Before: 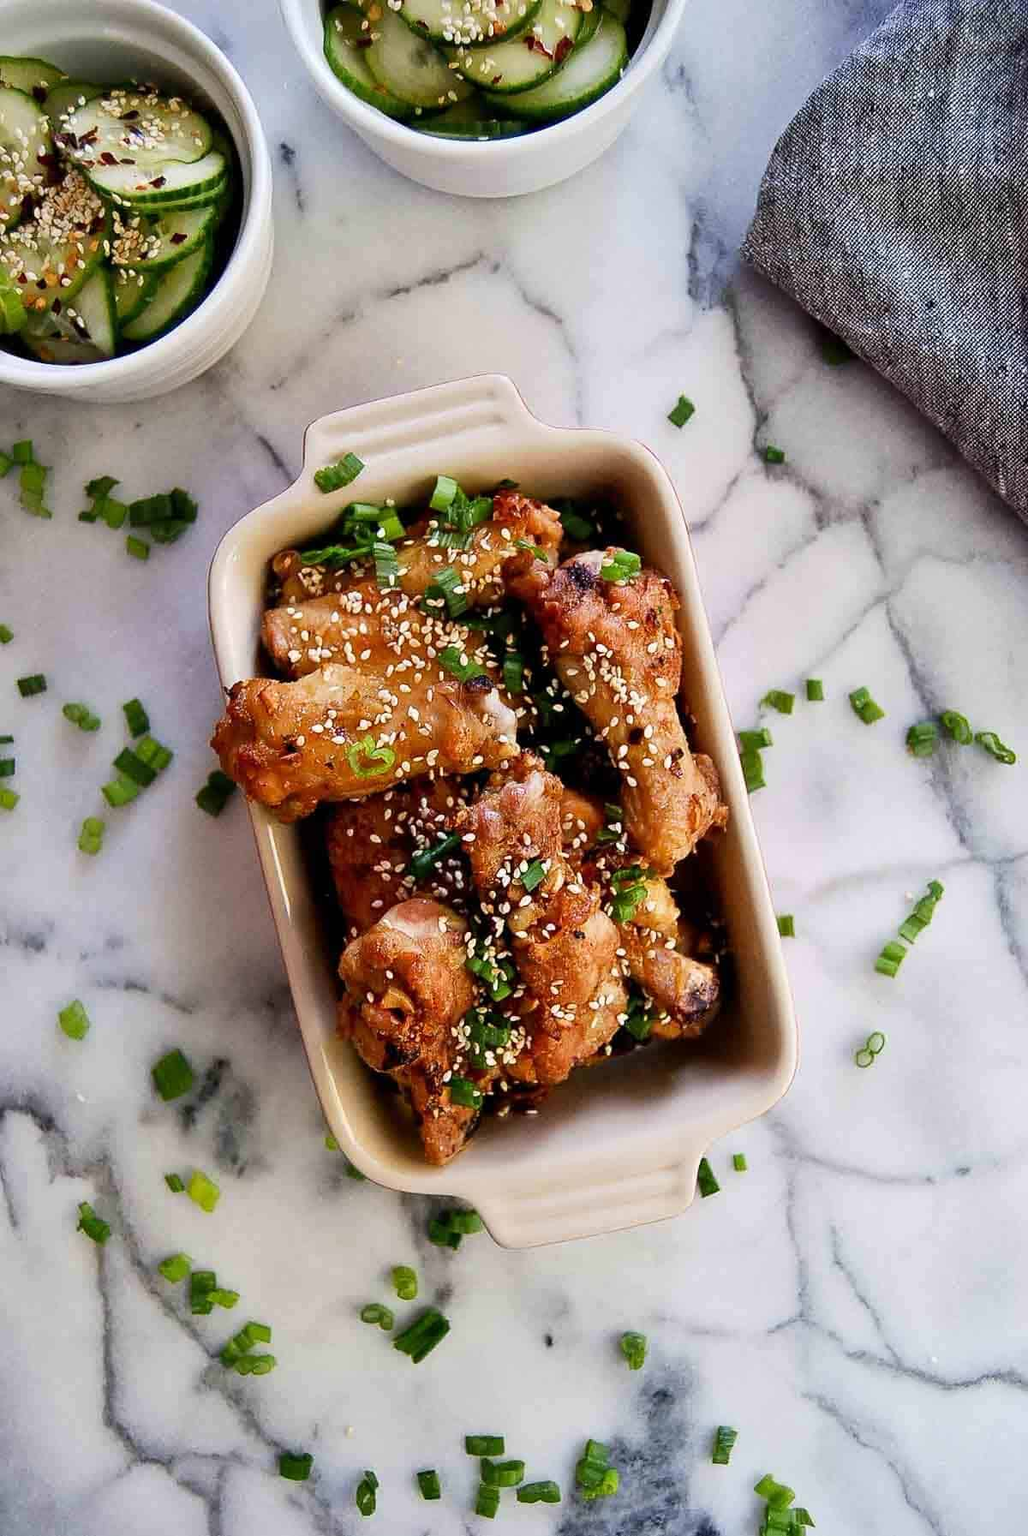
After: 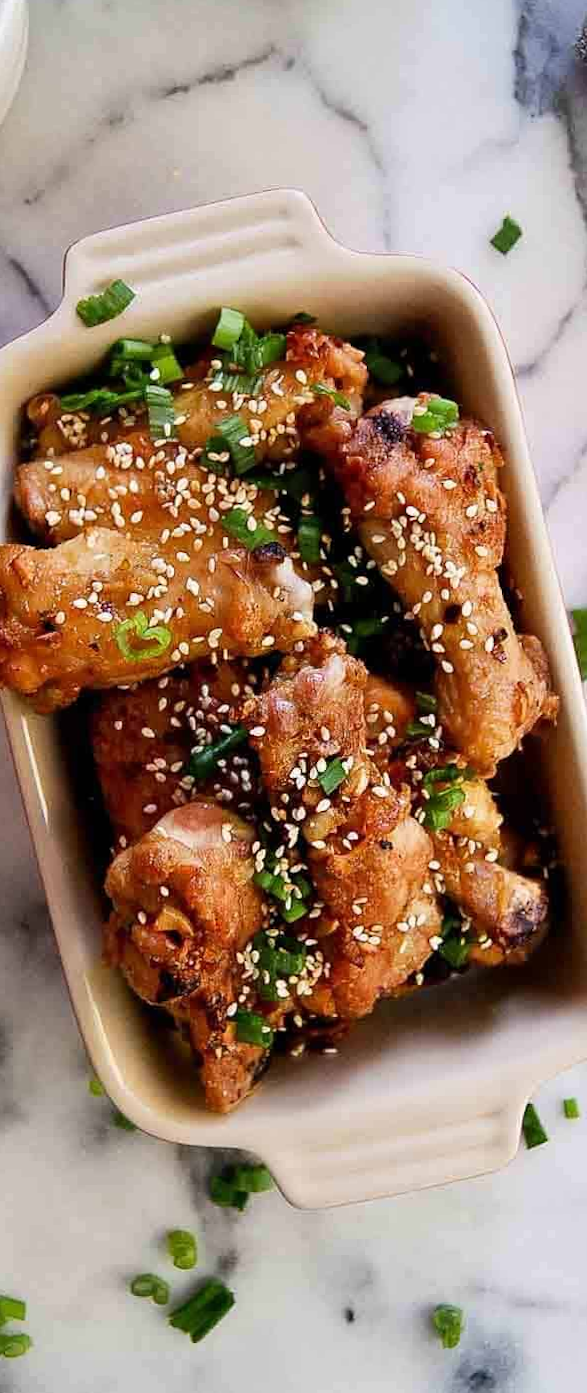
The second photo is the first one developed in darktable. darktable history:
rotate and perspective: rotation 0.174°, lens shift (vertical) 0.013, lens shift (horizontal) 0.019, shear 0.001, automatic cropping original format, crop left 0.007, crop right 0.991, crop top 0.016, crop bottom 0.997
crop and rotate: angle 0.02°, left 24.353%, top 13.219%, right 26.156%, bottom 8.224%
